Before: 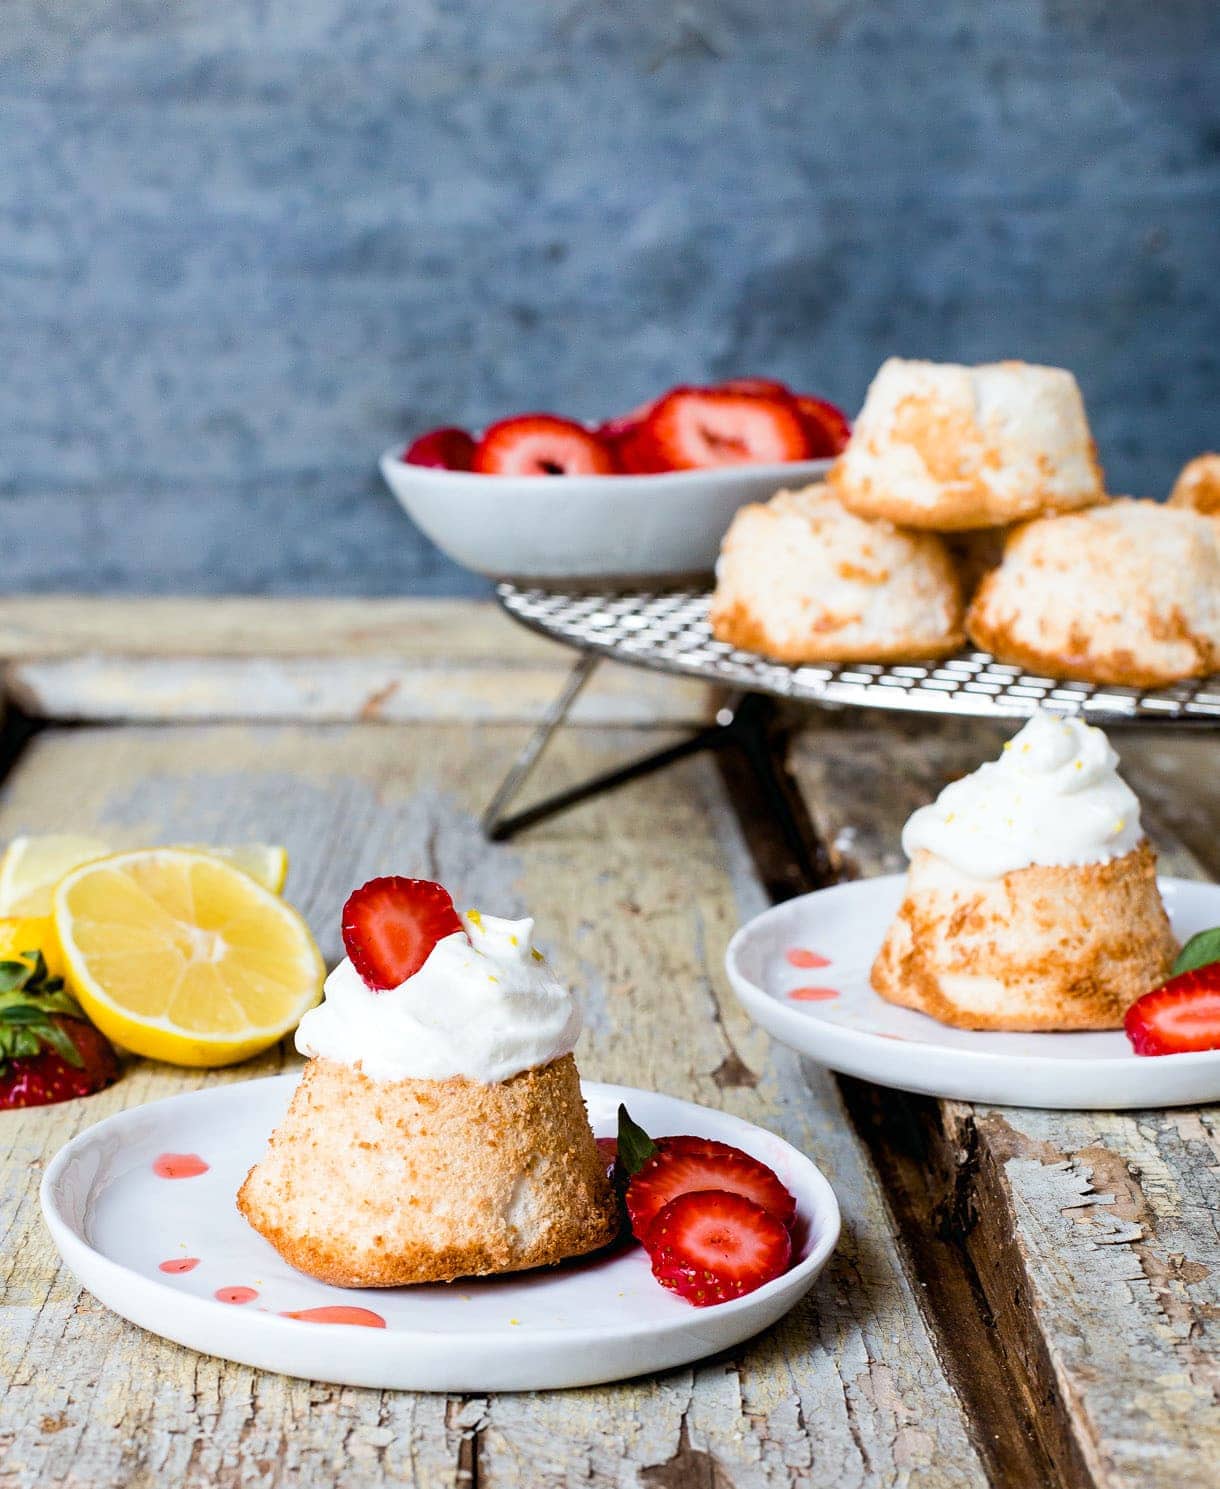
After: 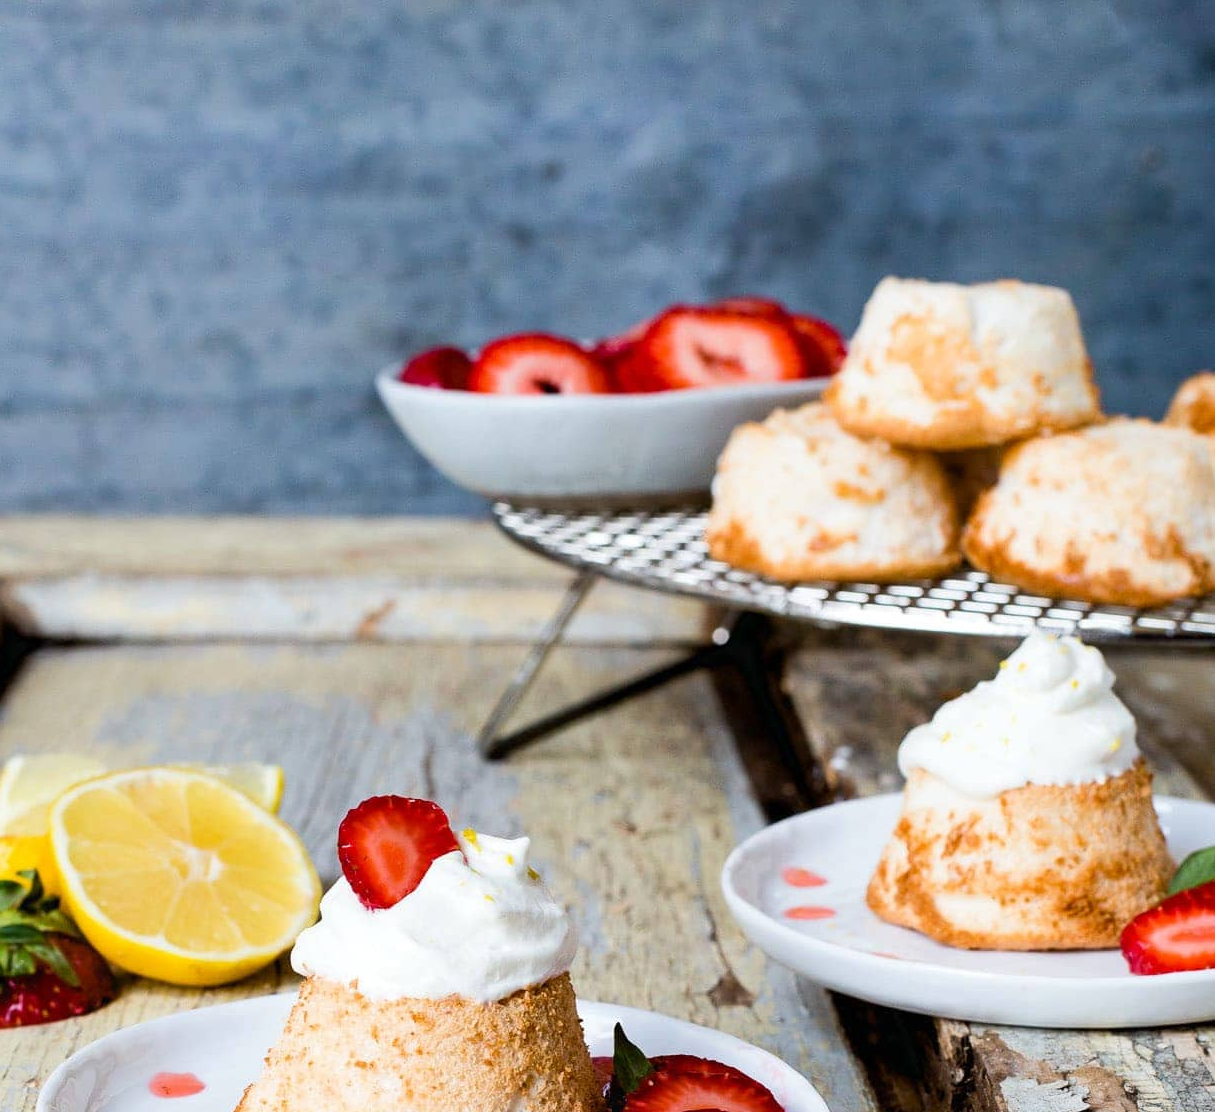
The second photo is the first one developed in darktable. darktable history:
crop: left 0.379%, top 5.491%, bottom 19.815%
